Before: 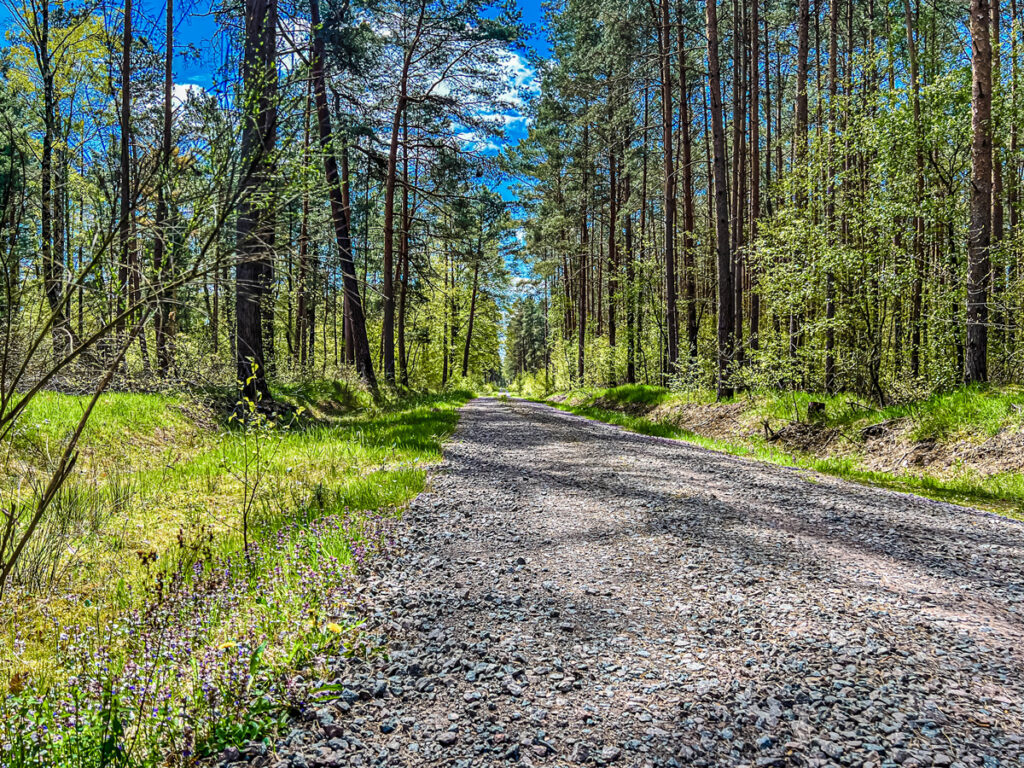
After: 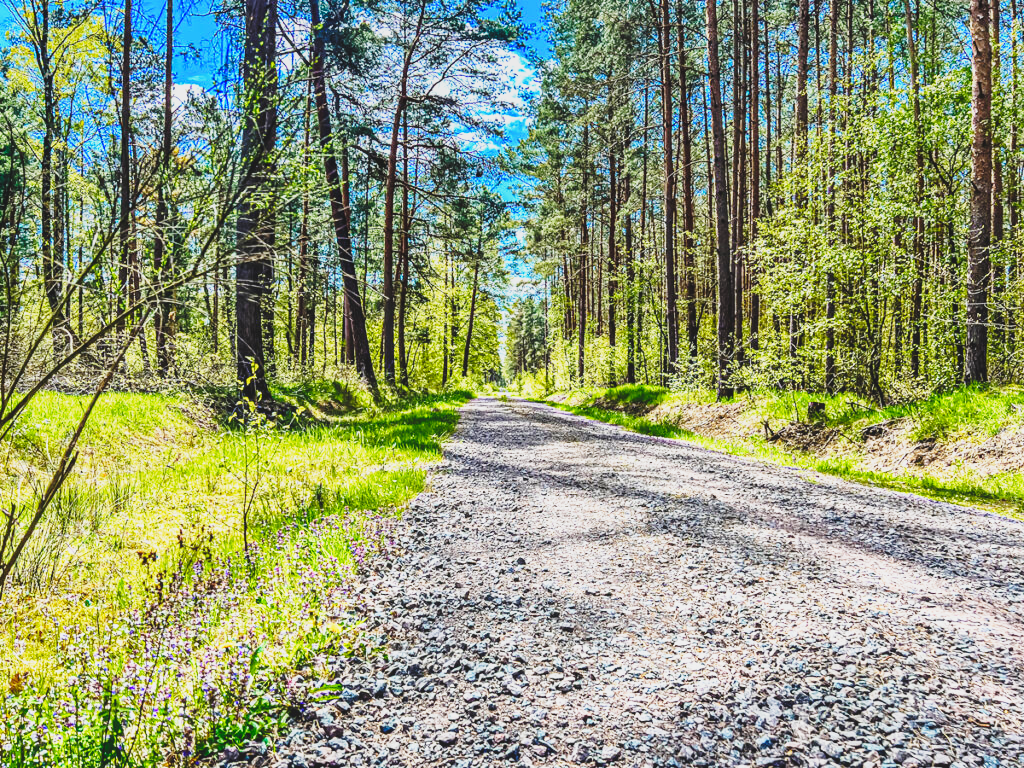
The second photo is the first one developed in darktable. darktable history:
local contrast: highlights 68%, shadows 68%, detail 82%, midtone range 0.325
base curve: curves: ch0 [(0, 0) (0.026, 0.03) (0.109, 0.232) (0.351, 0.748) (0.669, 0.968) (1, 1)], preserve colors none
